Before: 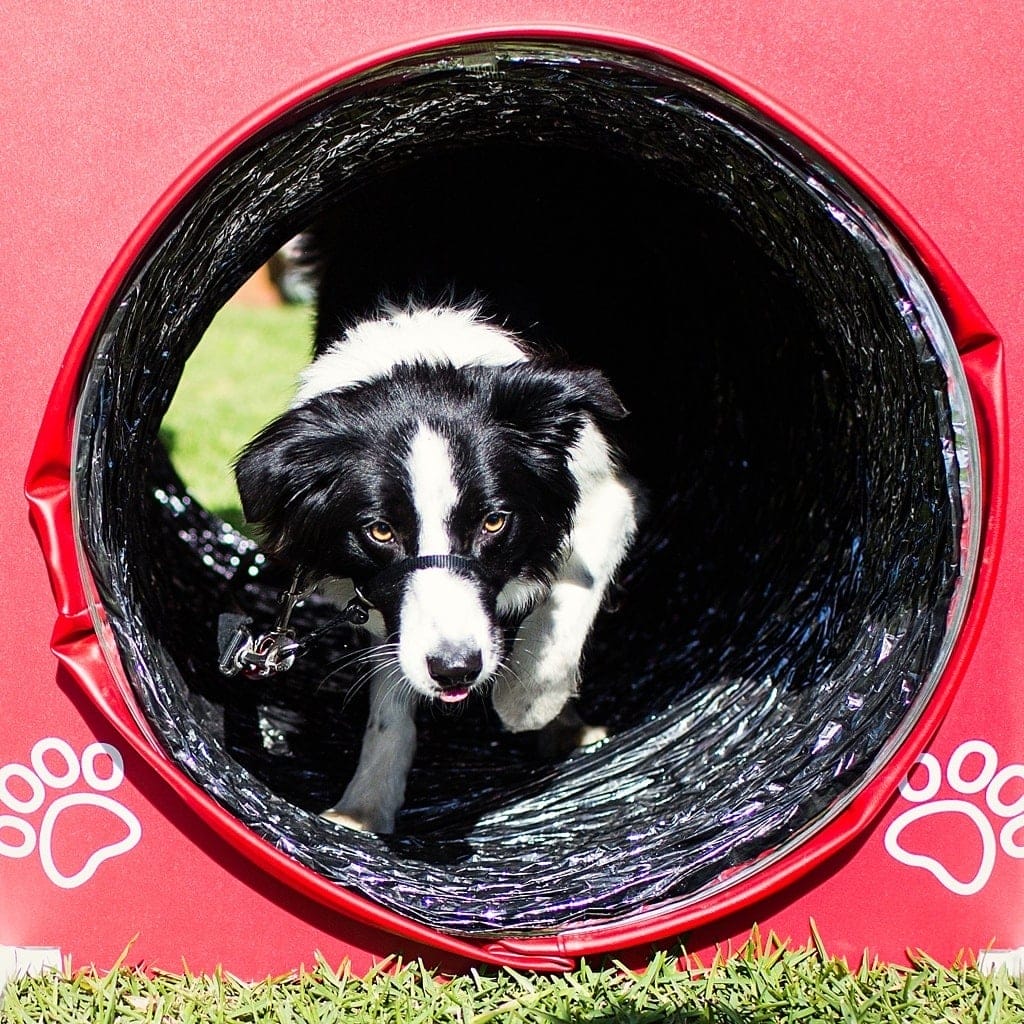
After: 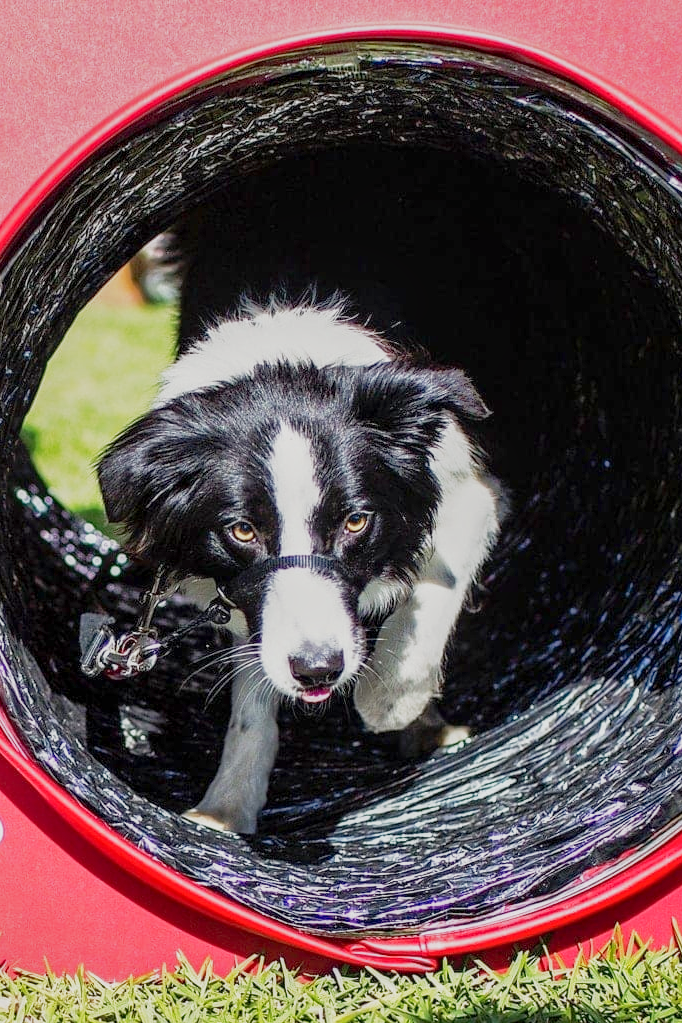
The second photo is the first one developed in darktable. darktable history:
base curve: curves: ch0 [(0, 0) (0.088, 0.125) (0.176, 0.251) (0.354, 0.501) (0.613, 0.749) (1, 0.877)], preserve colors none
local contrast: on, module defaults
crop and rotate: left 13.537%, right 19.796%
shadows and highlights: highlights -60
